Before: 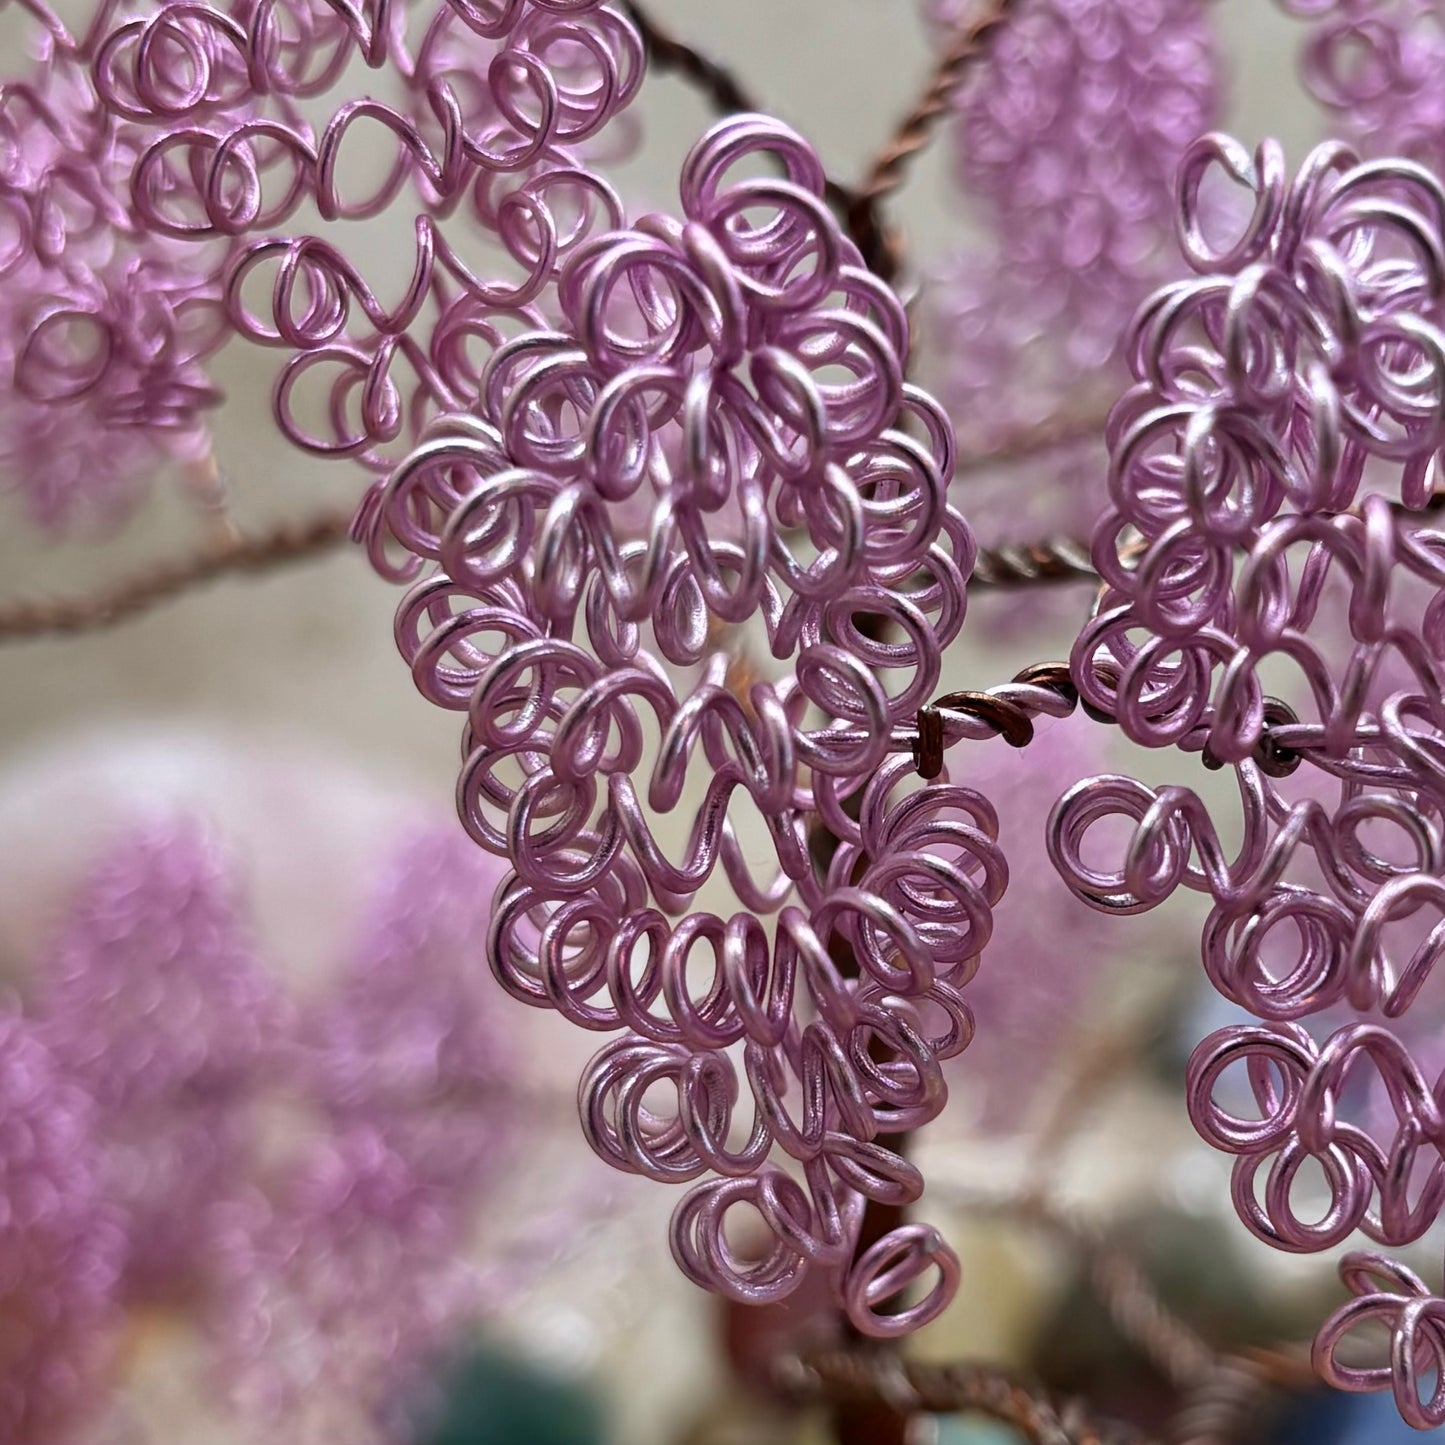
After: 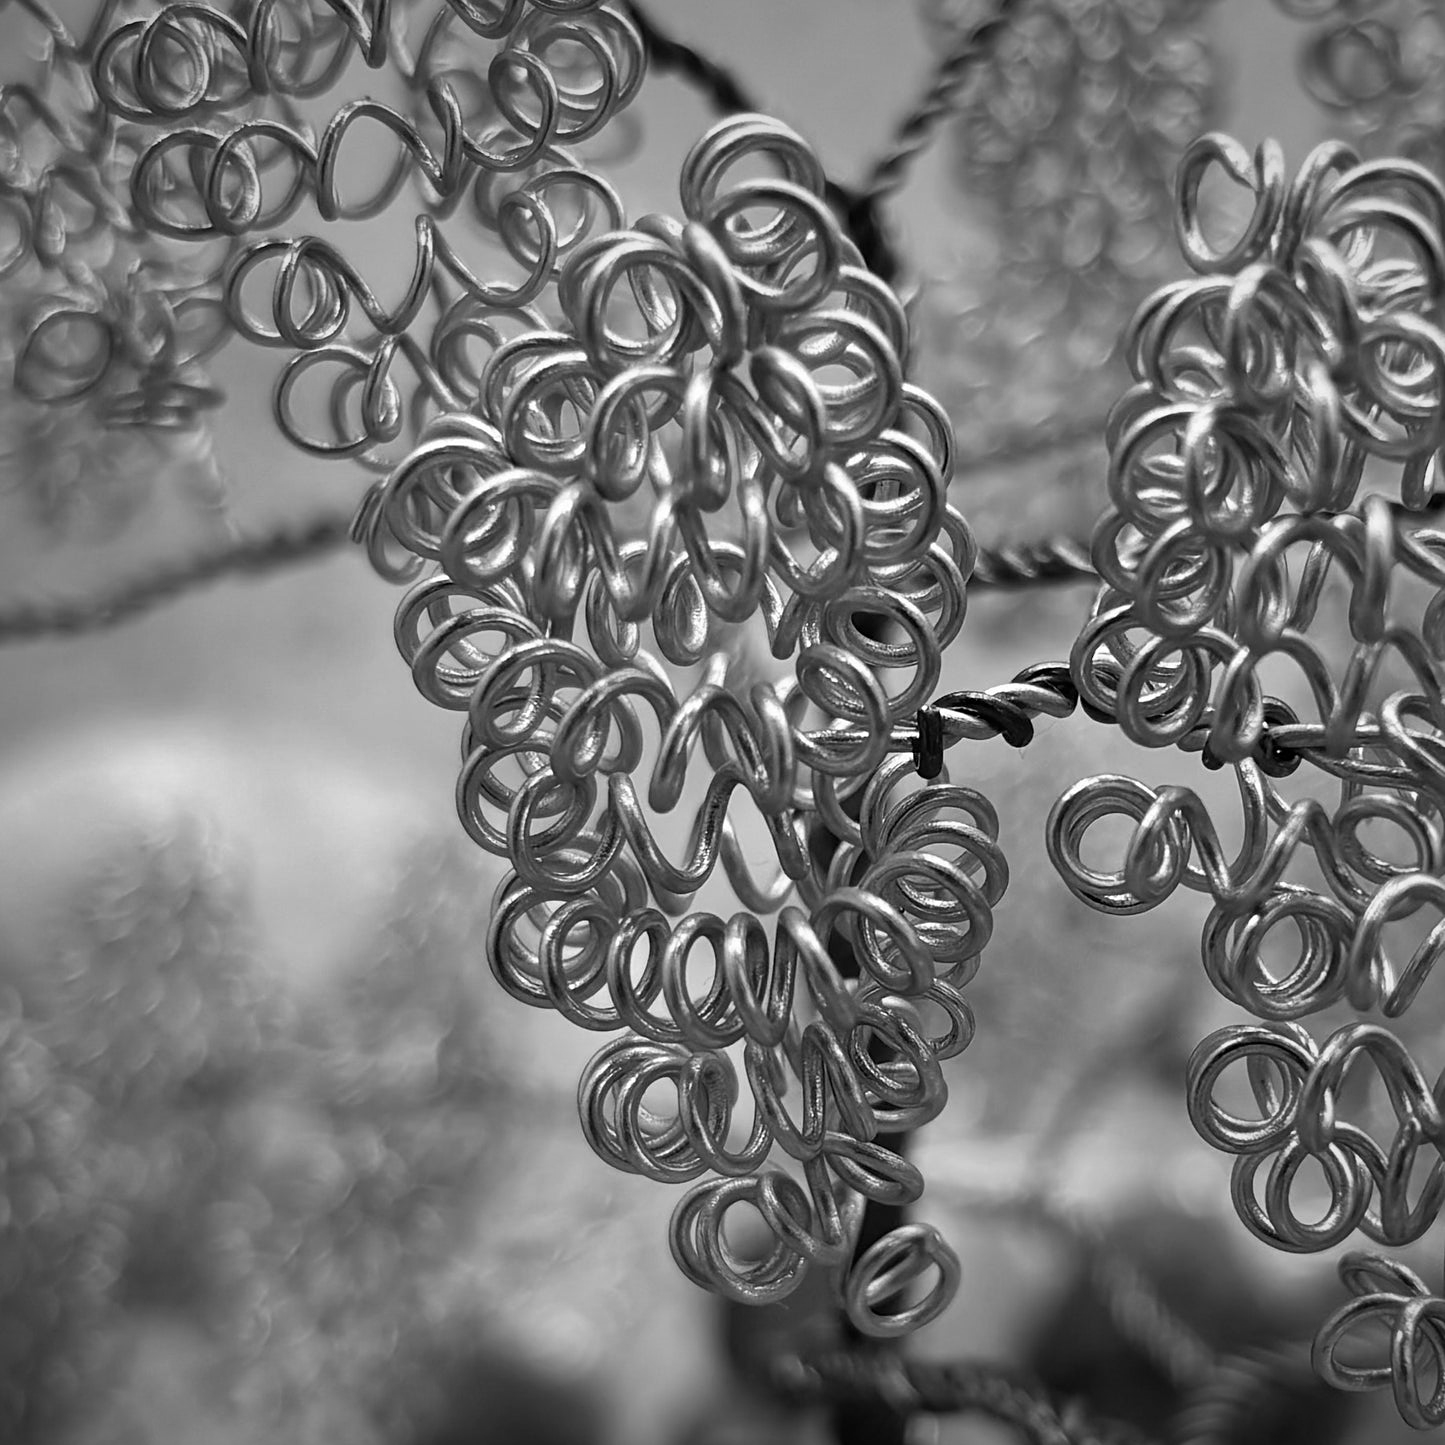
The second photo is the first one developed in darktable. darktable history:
monochrome: a 2.21, b -1.33, size 2.2
sharpen: amount 0.2
vignetting: fall-off radius 100%, width/height ratio 1.337
